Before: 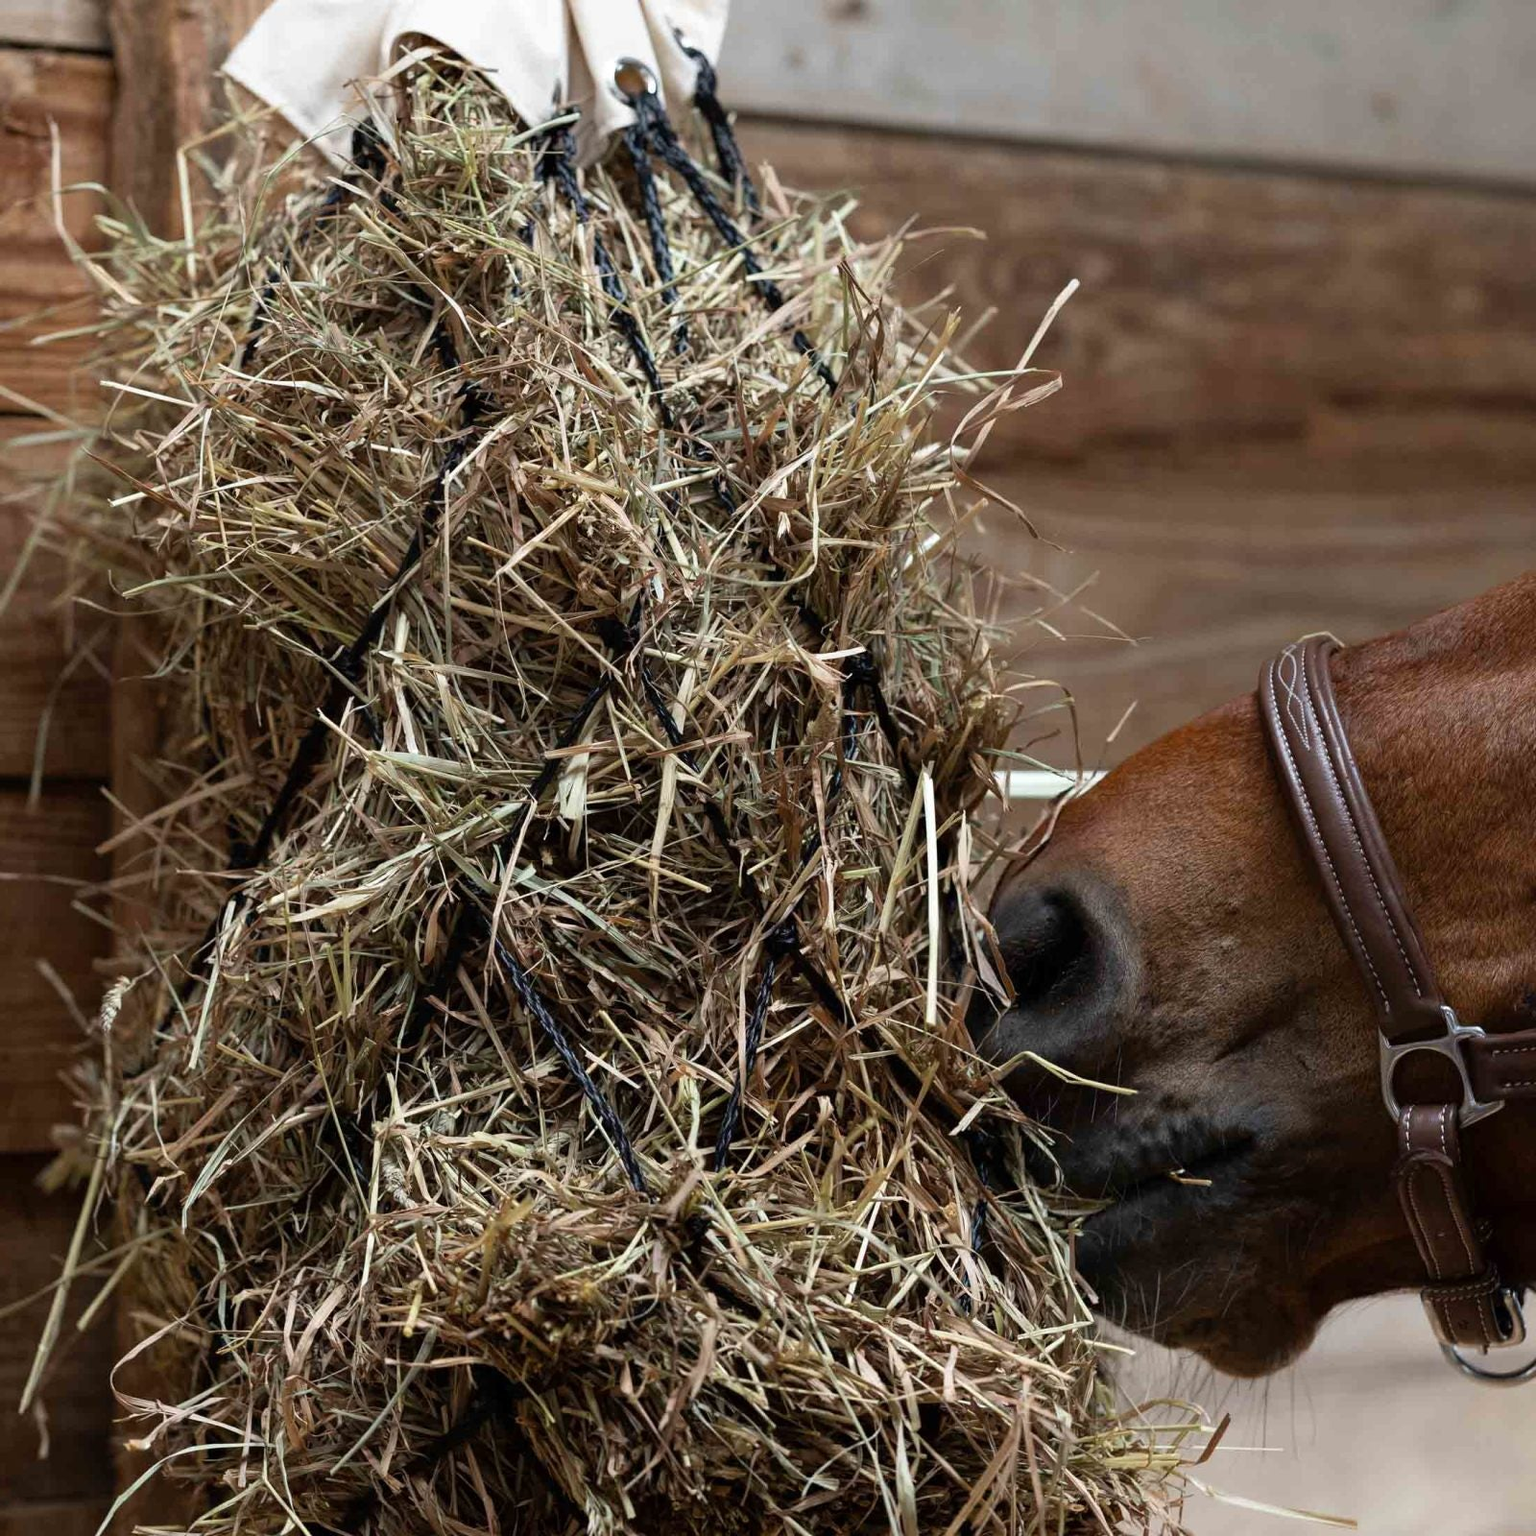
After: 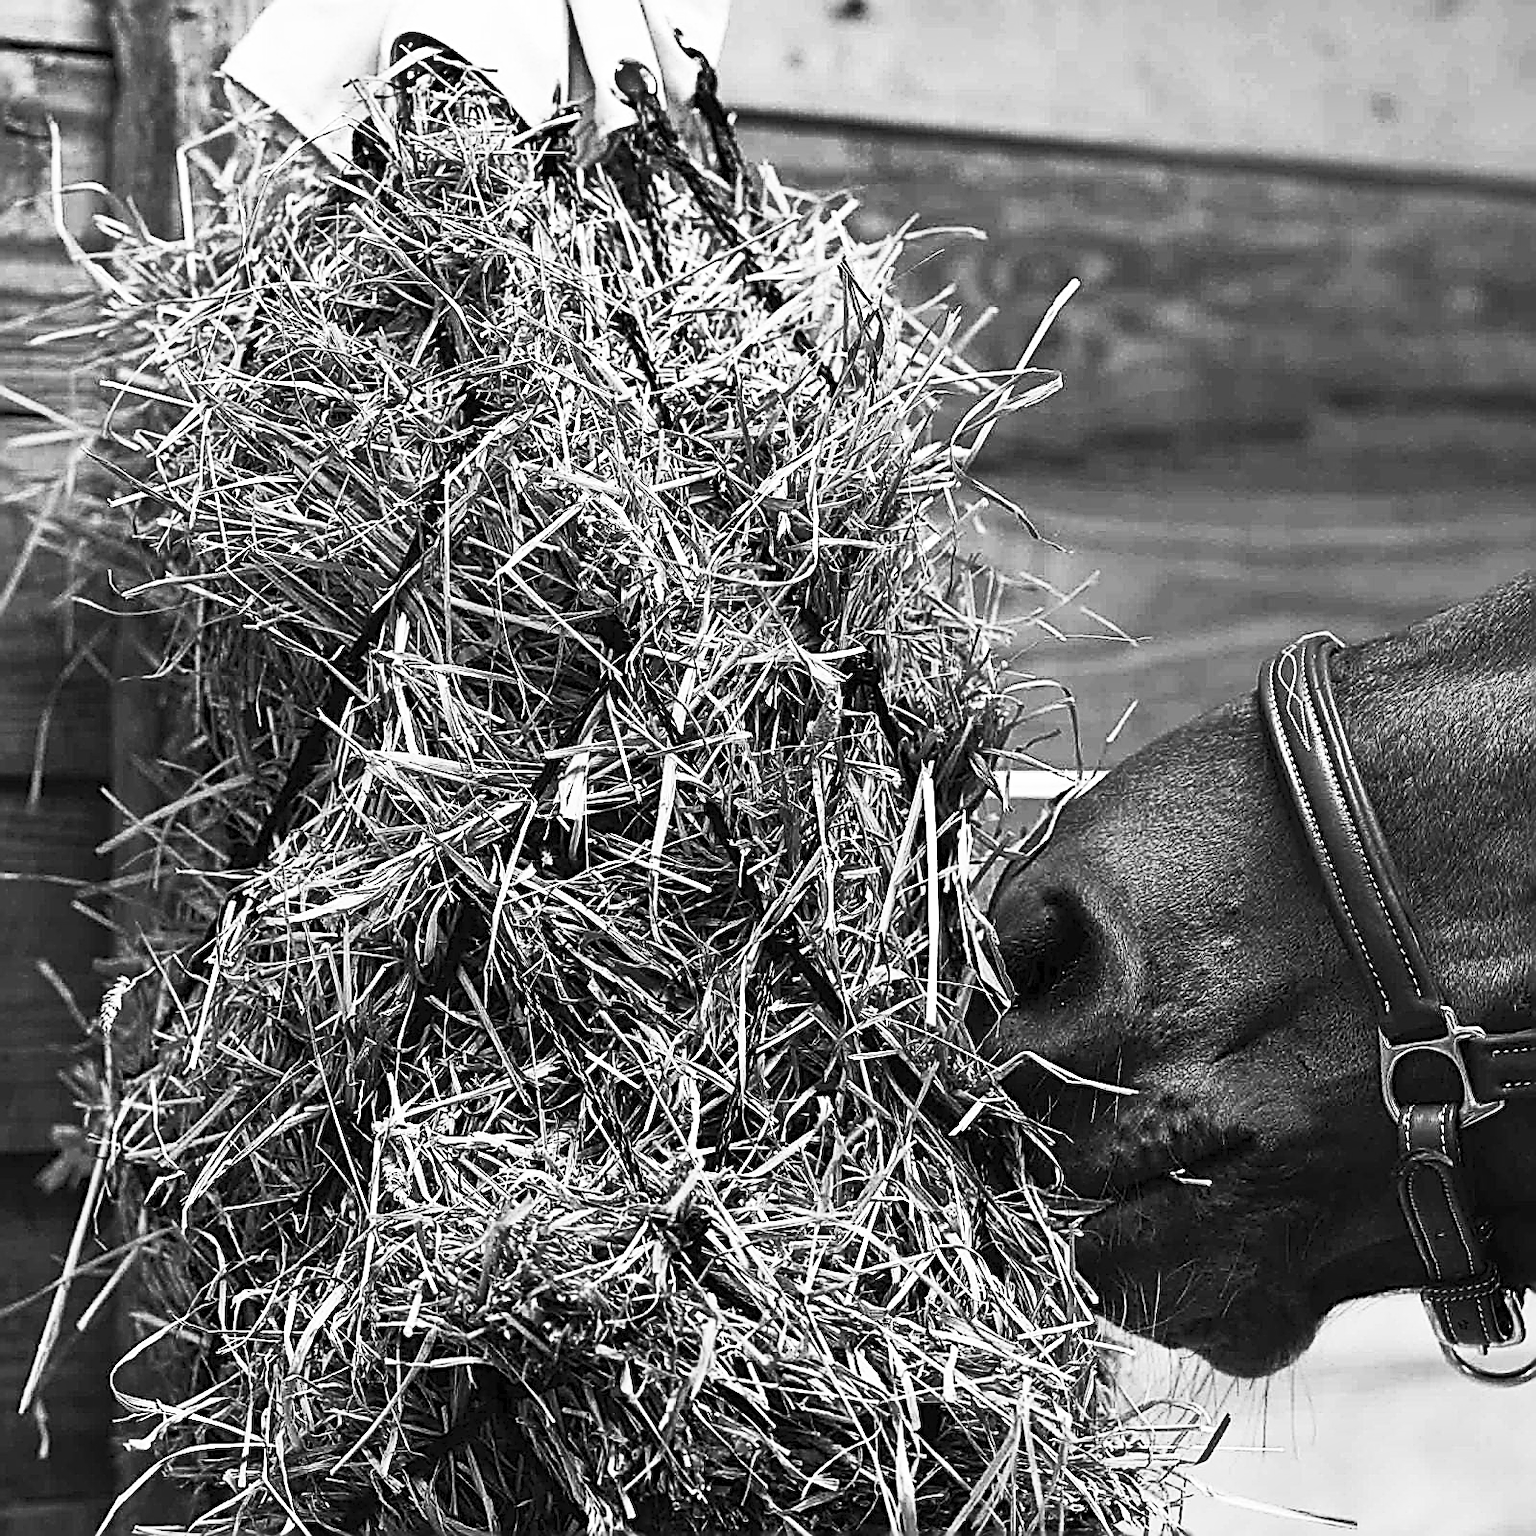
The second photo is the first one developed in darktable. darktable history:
contrast brightness saturation: contrast 0.53, brightness 0.47, saturation -1
sharpen: amount 2
shadows and highlights: shadows 30.63, highlights -63.22, shadows color adjustment 98%, highlights color adjustment 58.61%, soften with gaussian
rotate and perspective: automatic cropping off
